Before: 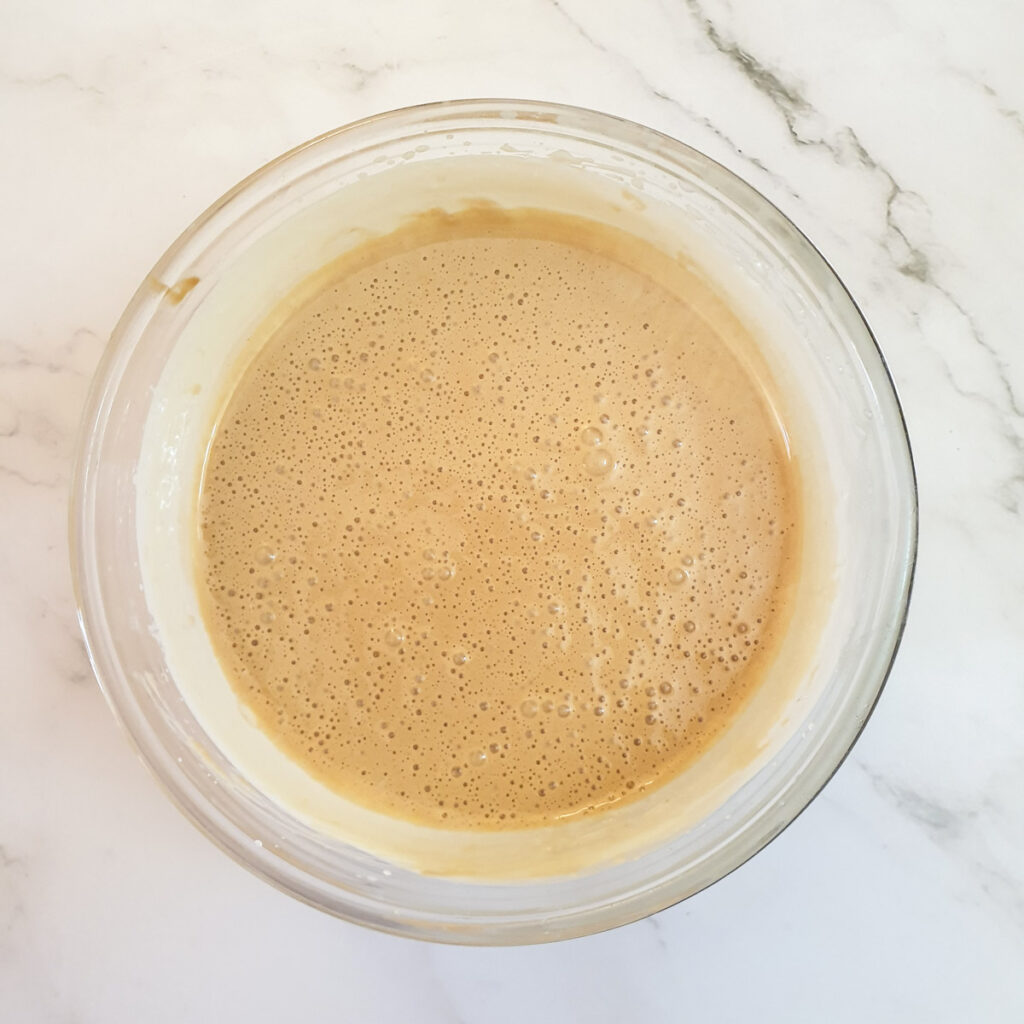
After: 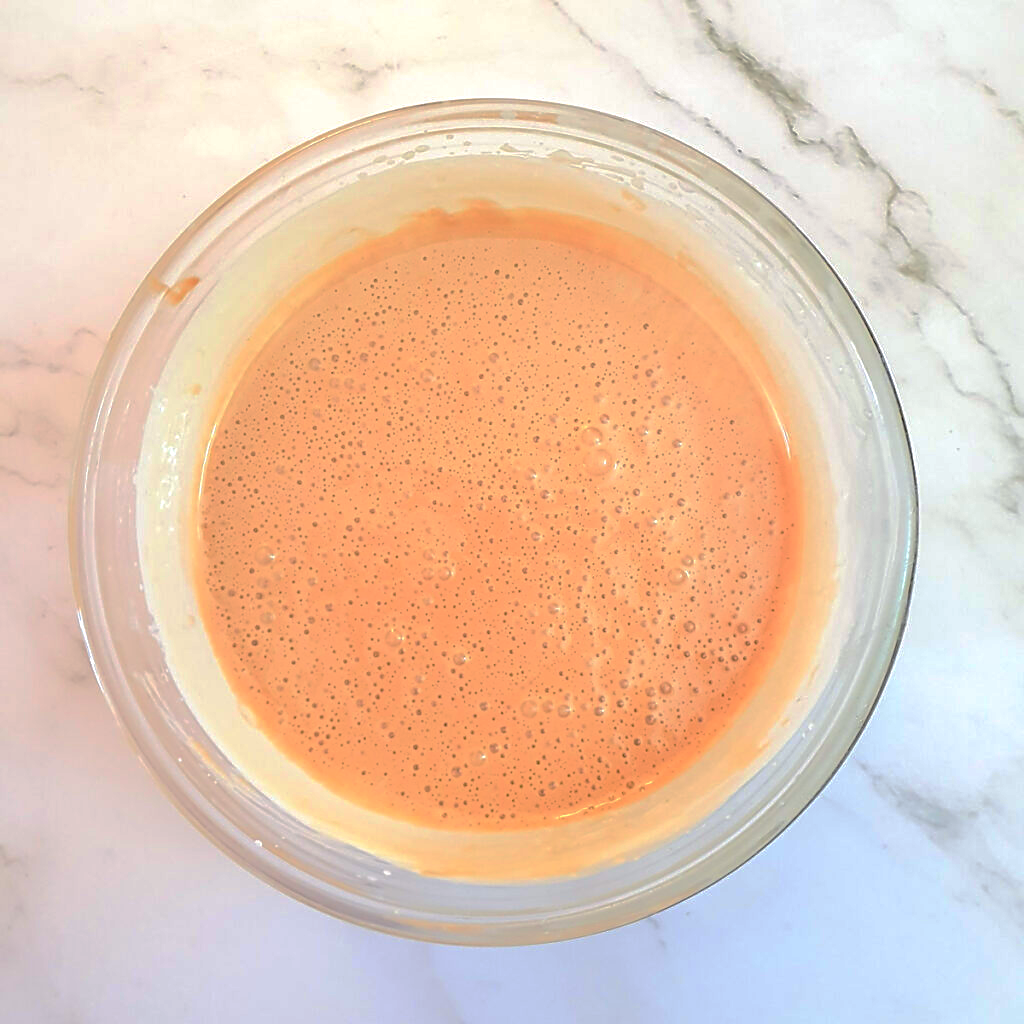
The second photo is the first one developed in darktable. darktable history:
color correction: highlights a* -0.074, highlights b* -5.99, shadows a* -0.136, shadows b* -0.105
sharpen: on, module defaults
base curve: curves: ch0 [(0, 0) (0.826, 0.587) (1, 1)], preserve colors none
tone equalizer: -7 EV 0.16 EV, -6 EV 0.583 EV, -5 EV 1.14 EV, -4 EV 1.36 EV, -3 EV 1.17 EV, -2 EV 0.6 EV, -1 EV 0.155 EV, edges refinement/feathering 500, mask exposure compensation -1.57 EV, preserve details no
exposure: black level correction -0.001, exposure 0.08 EV, compensate highlight preservation false
